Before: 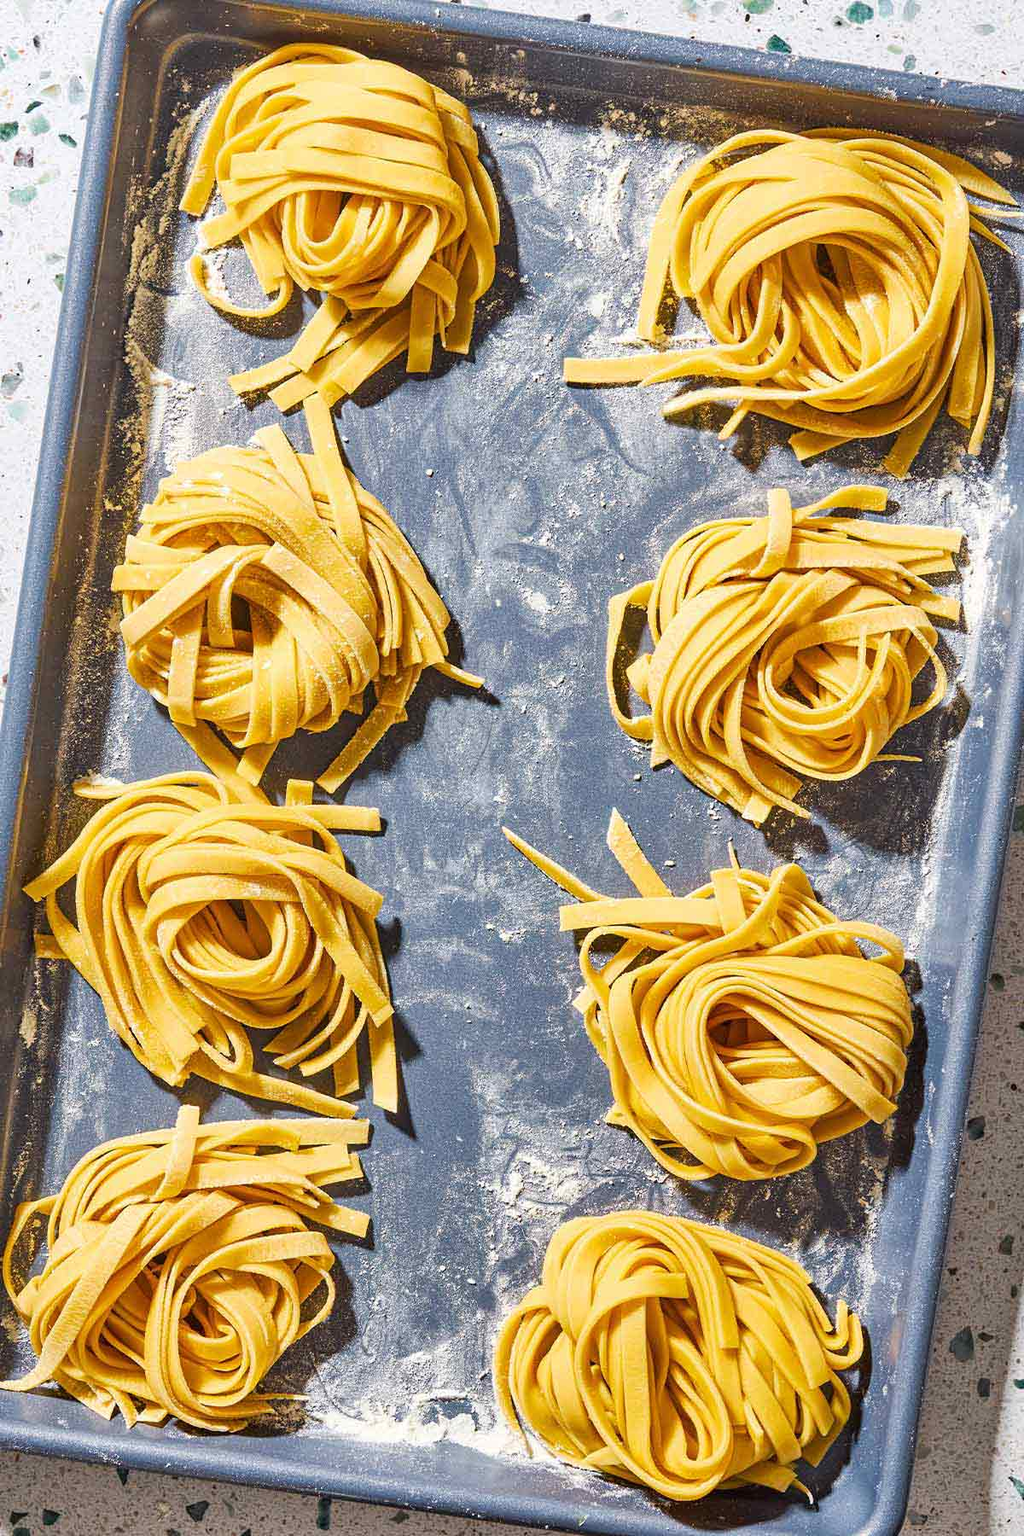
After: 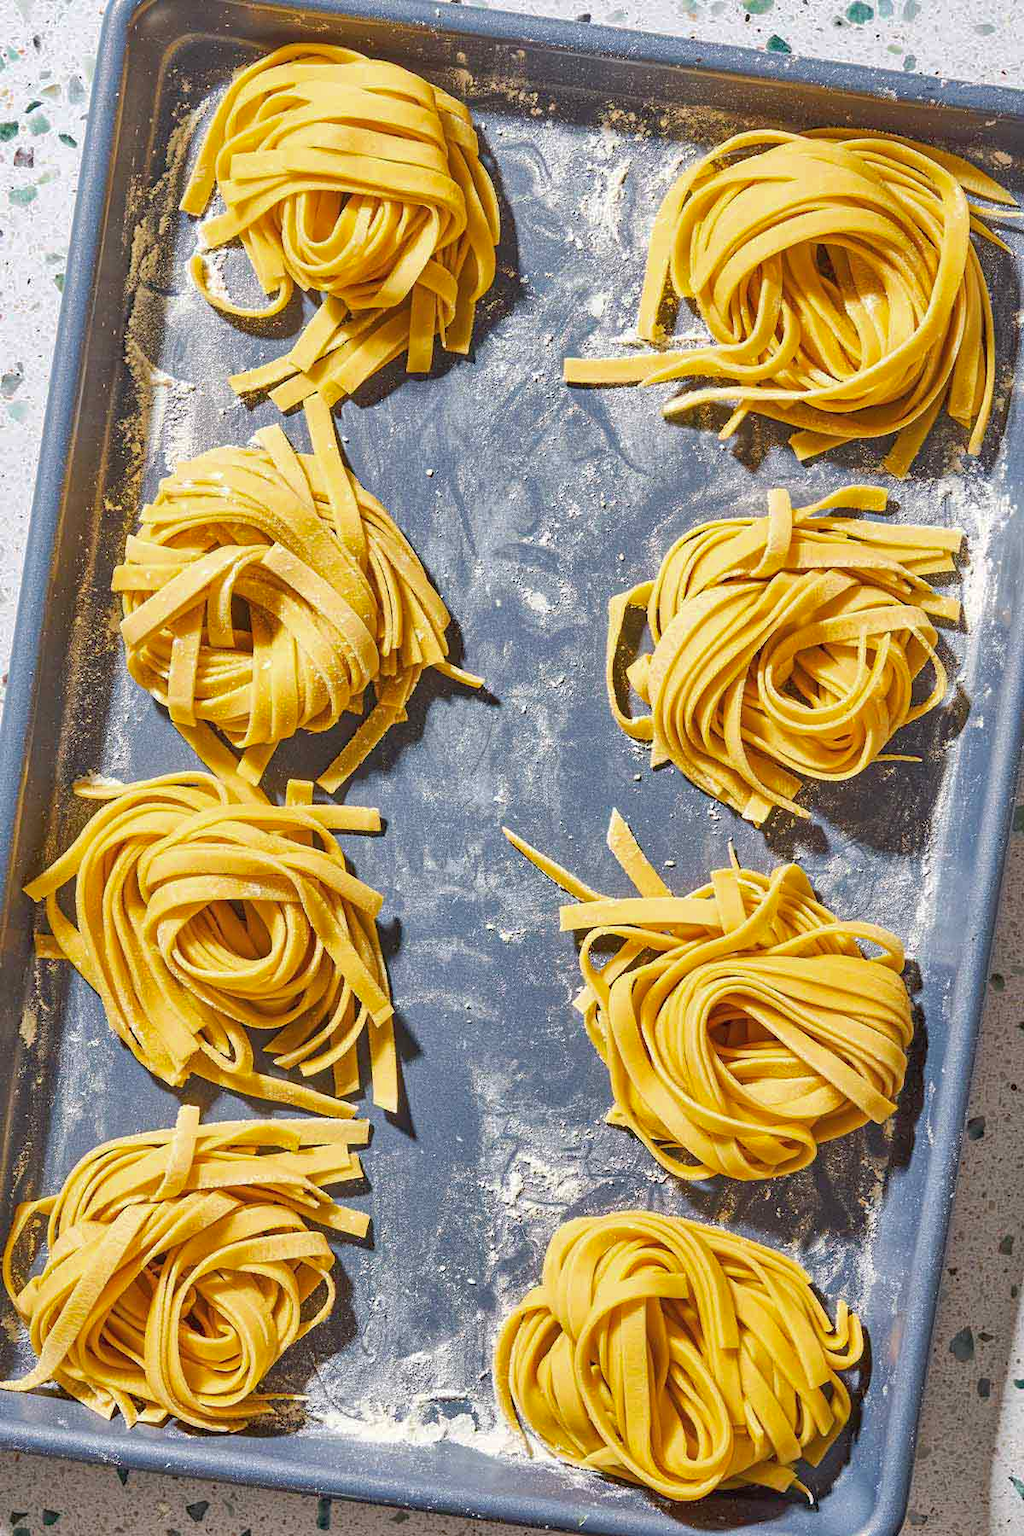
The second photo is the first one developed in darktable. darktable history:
shadows and highlights: highlights color adjustment 52.23%
